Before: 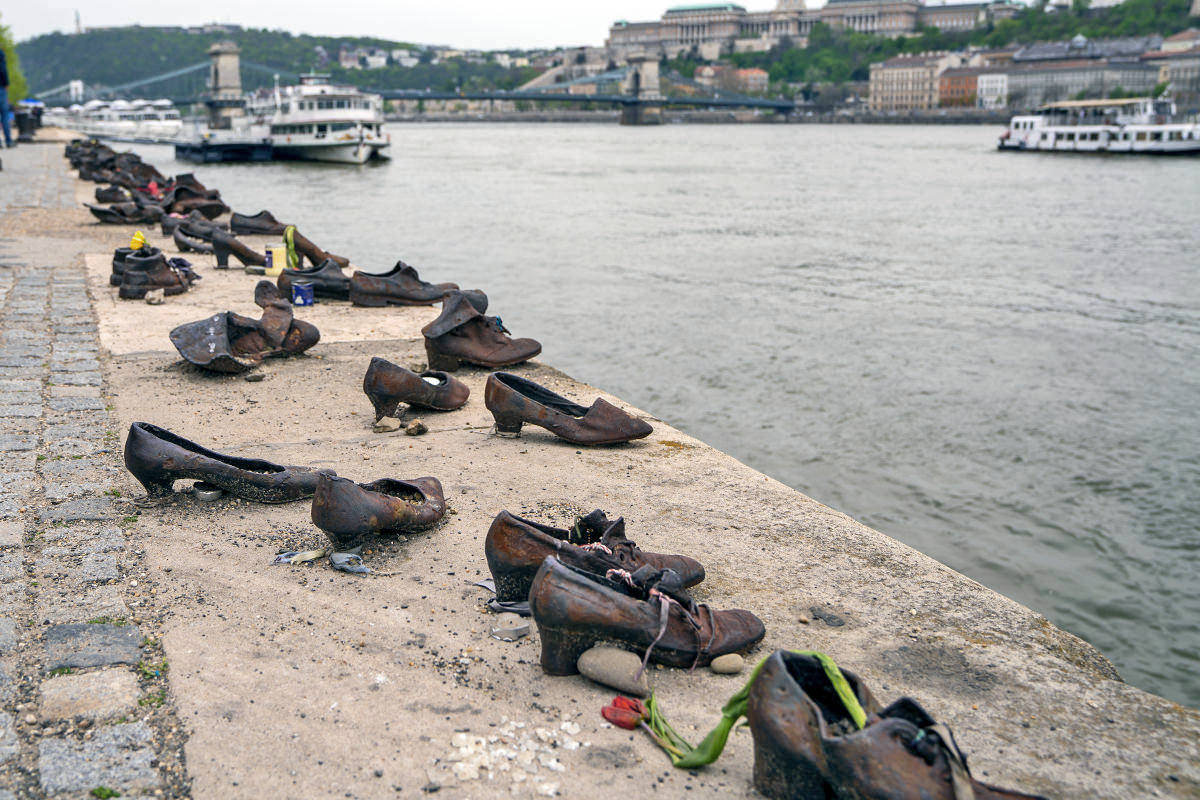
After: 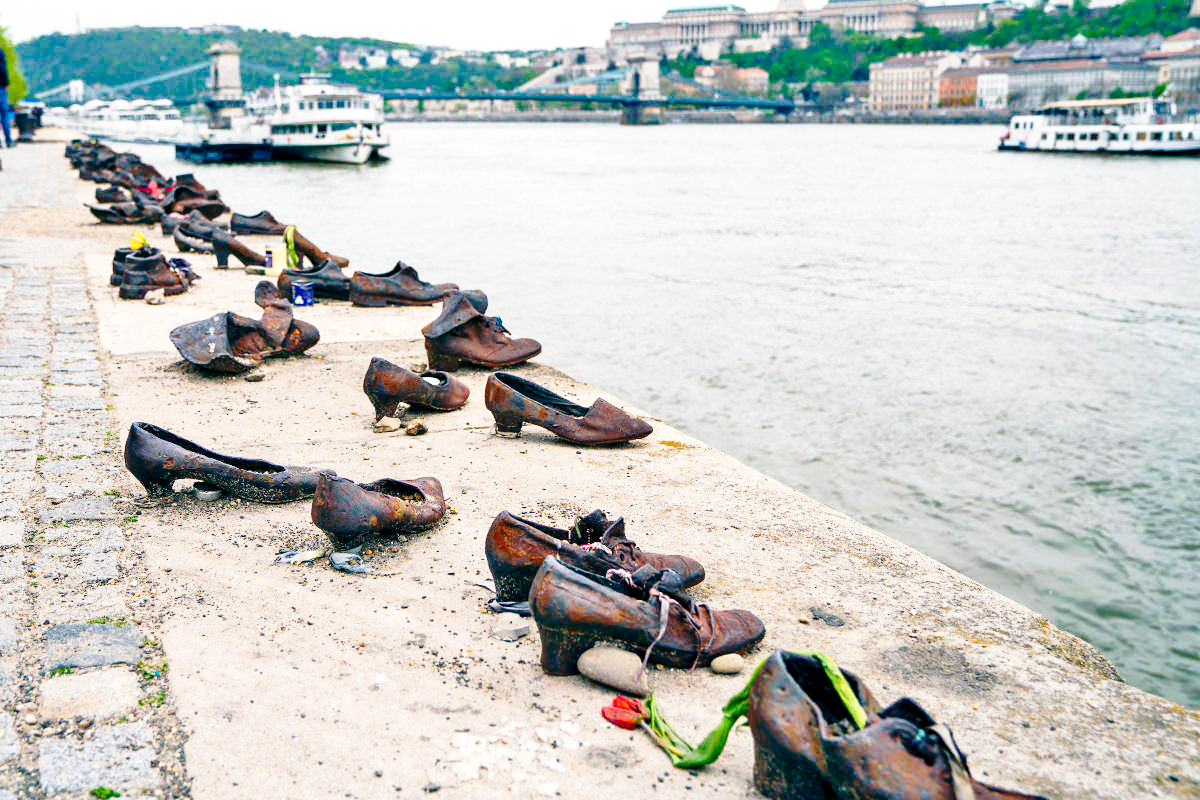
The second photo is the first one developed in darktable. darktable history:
base curve: curves: ch0 [(0, 0) (0.028, 0.03) (0.121, 0.232) (0.46, 0.748) (0.859, 0.968) (1, 1)], preserve colors none
contrast brightness saturation: saturation -0.059
color balance rgb: power › hue 209.37°, perceptual saturation grading › global saturation 20%, perceptual saturation grading › highlights -25.346%, perceptual saturation grading › shadows 26.18%, perceptual brilliance grading › highlights 11.252%, contrast -9.392%
